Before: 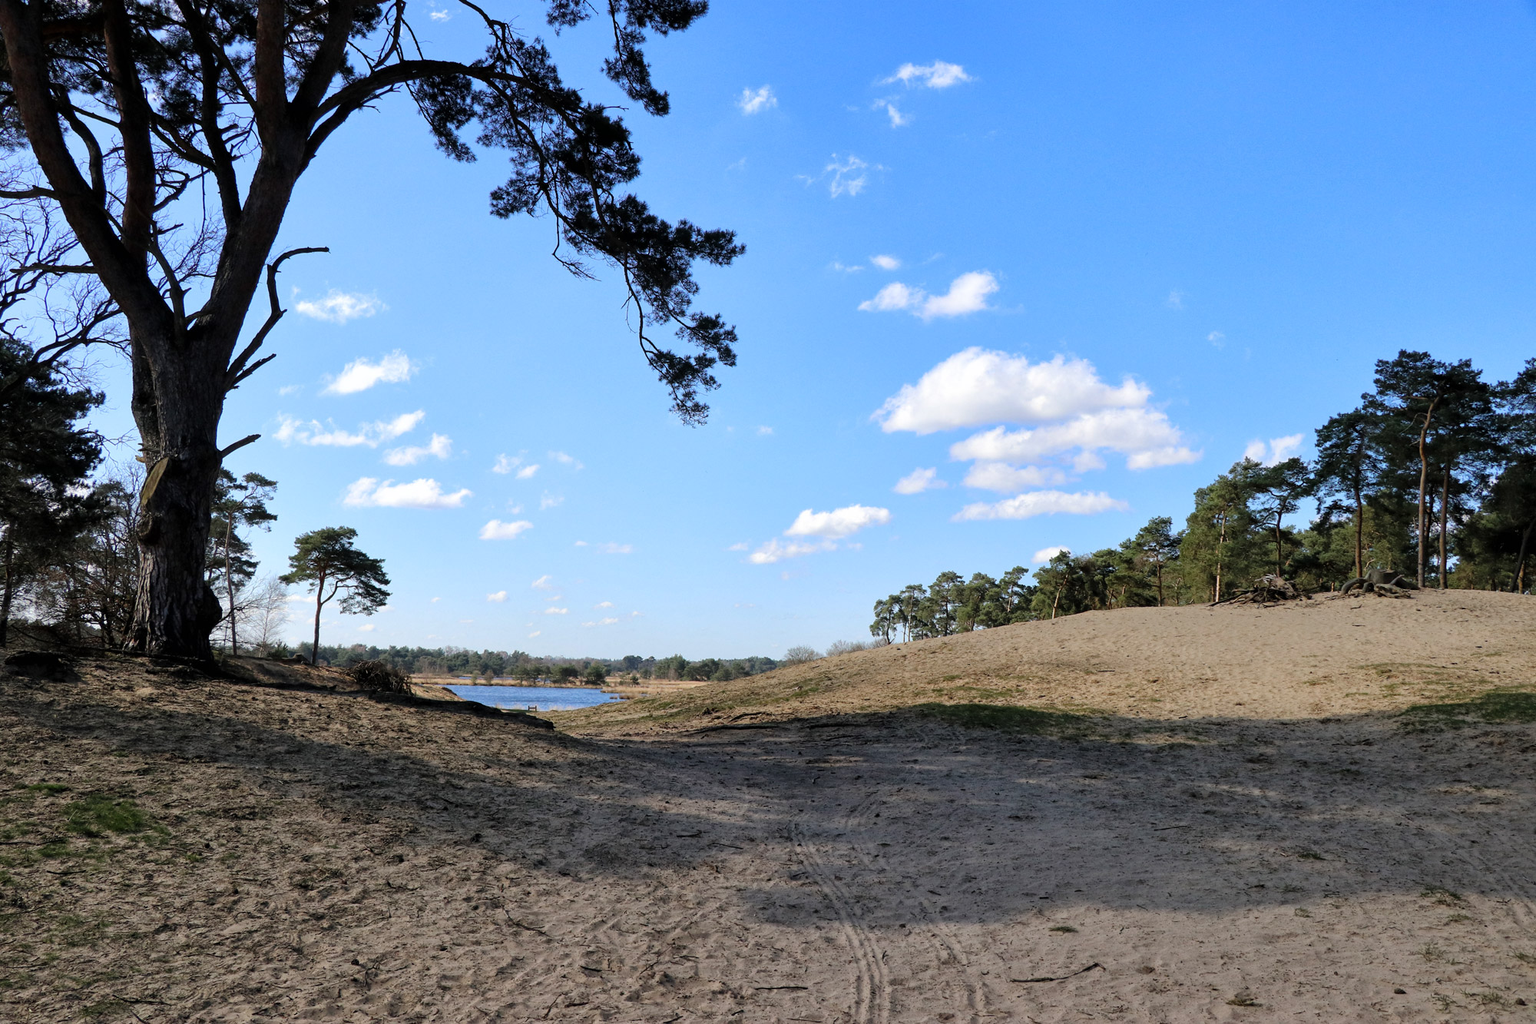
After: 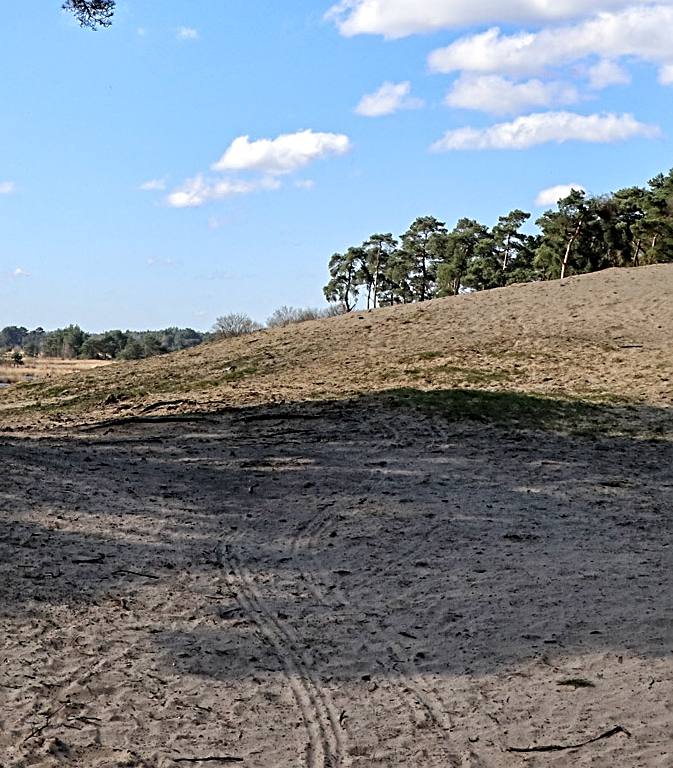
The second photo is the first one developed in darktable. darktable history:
crop: left 40.498%, top 39.544%, right 25.845%, bottom 2.805%
contrast equalizer: y [[0.5, 0.501, 0.525, 0.597, 0.58, 0.514], [0.5 ×6], [0.5 ×6], [0 ×6], [0 ×6]]
sharpen: on, module defaults
